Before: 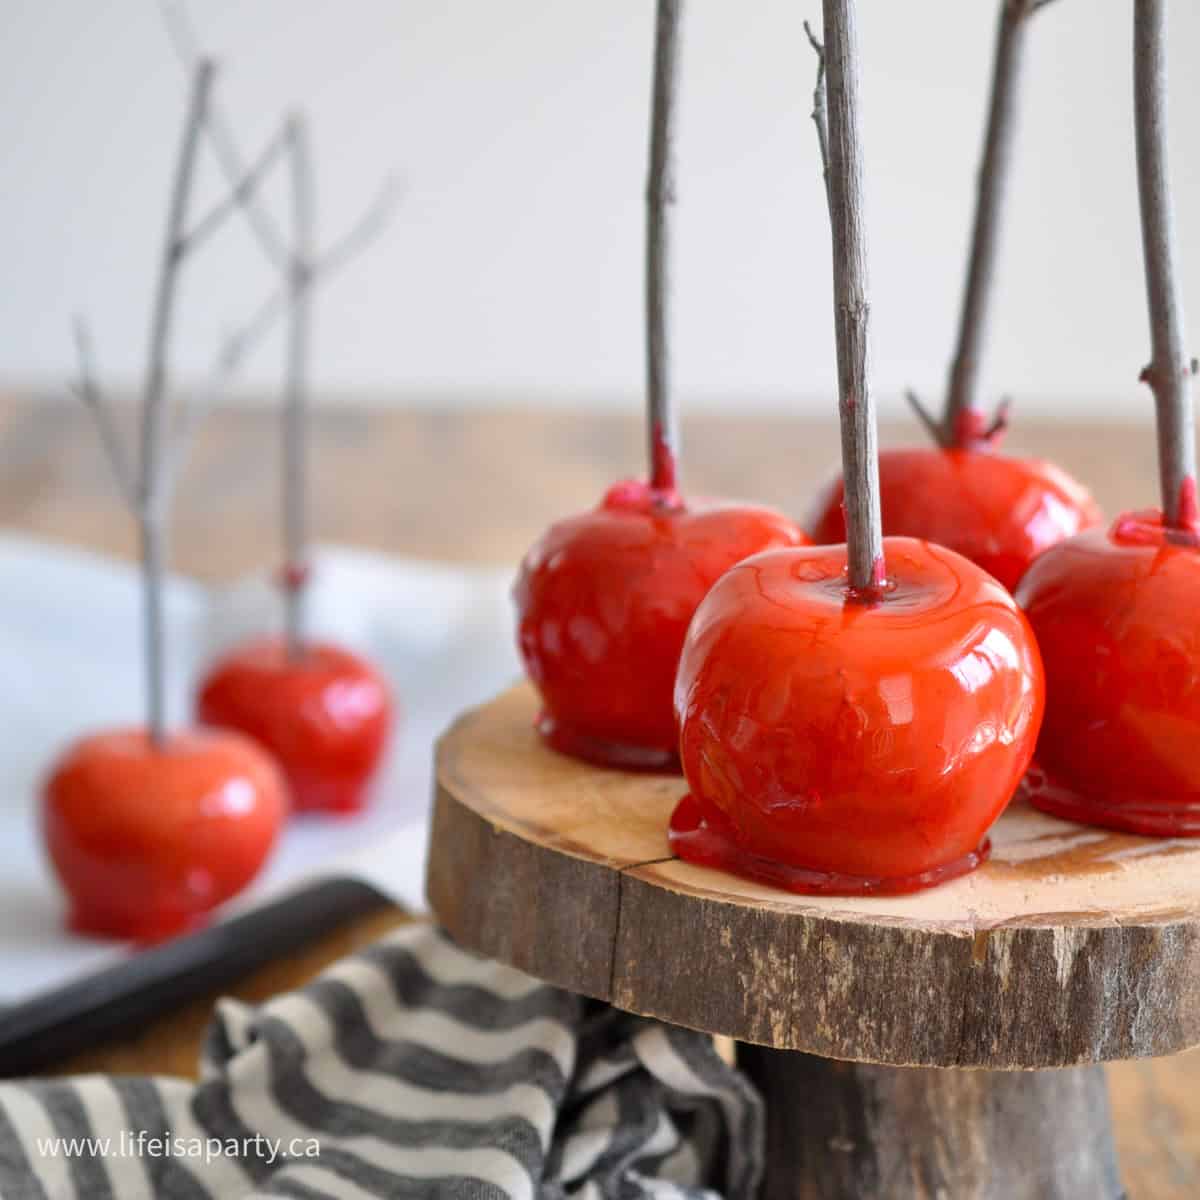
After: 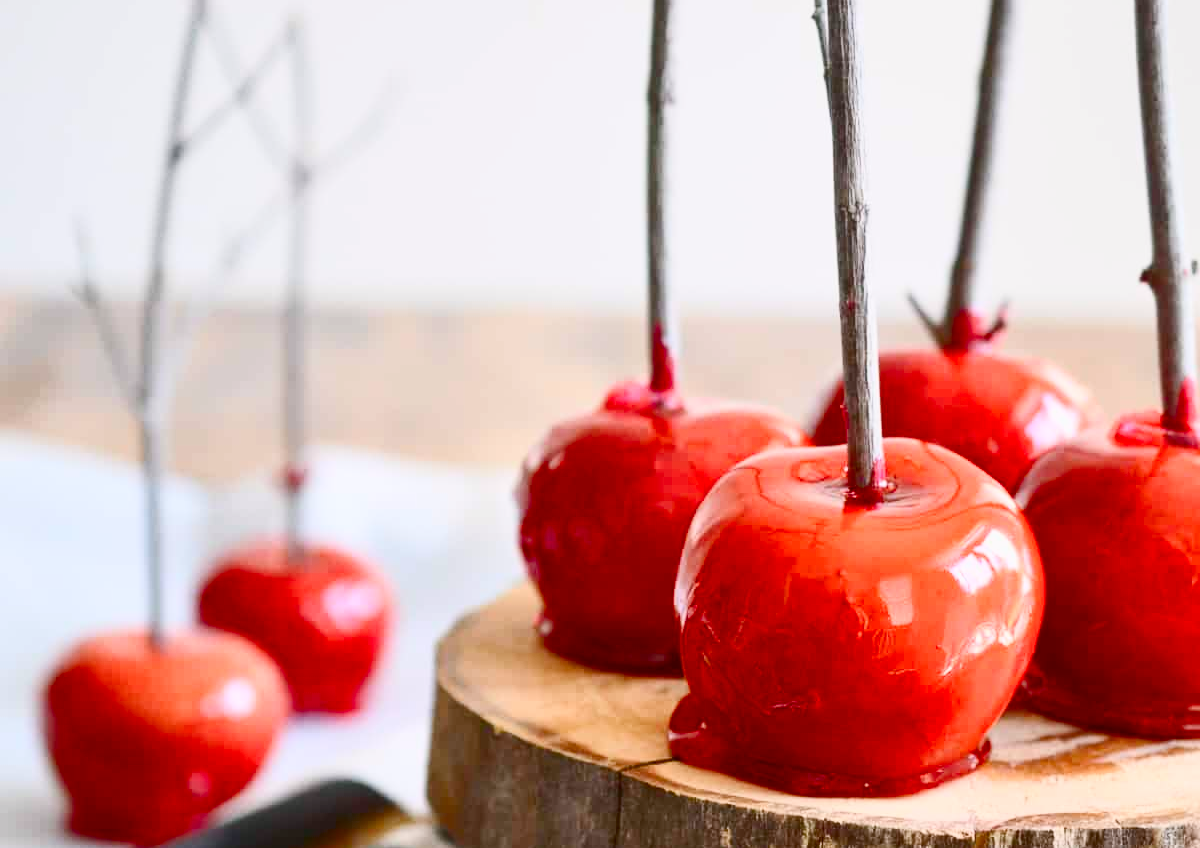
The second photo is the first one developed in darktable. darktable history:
crop and rotate: top 8.293%, bottom 20.996%
color balance rgb: shadows lift › chroma 1%, shadows lift › hue 113°, highlights gain › chroma 0.2%, highlights gain › hue 333°, perceptual saturation grading › global saturation 20%, perceptual saturation grading › highlights -50%, perceptual saturation grading › shadows 25%, contrast -10%
contrast brightness saturation: contrast 0.4, brightness 0.1, saturation 0.21
